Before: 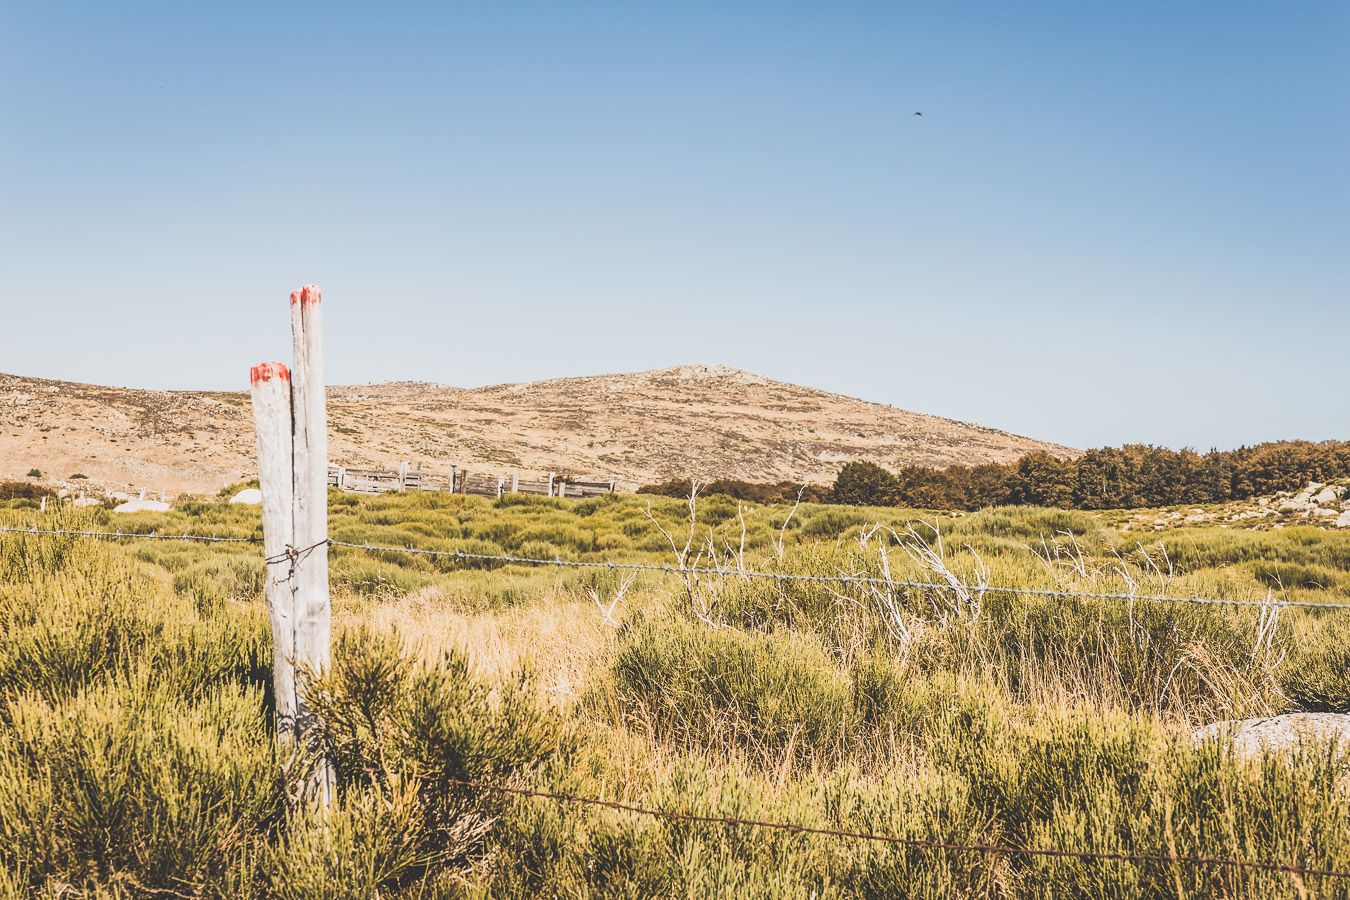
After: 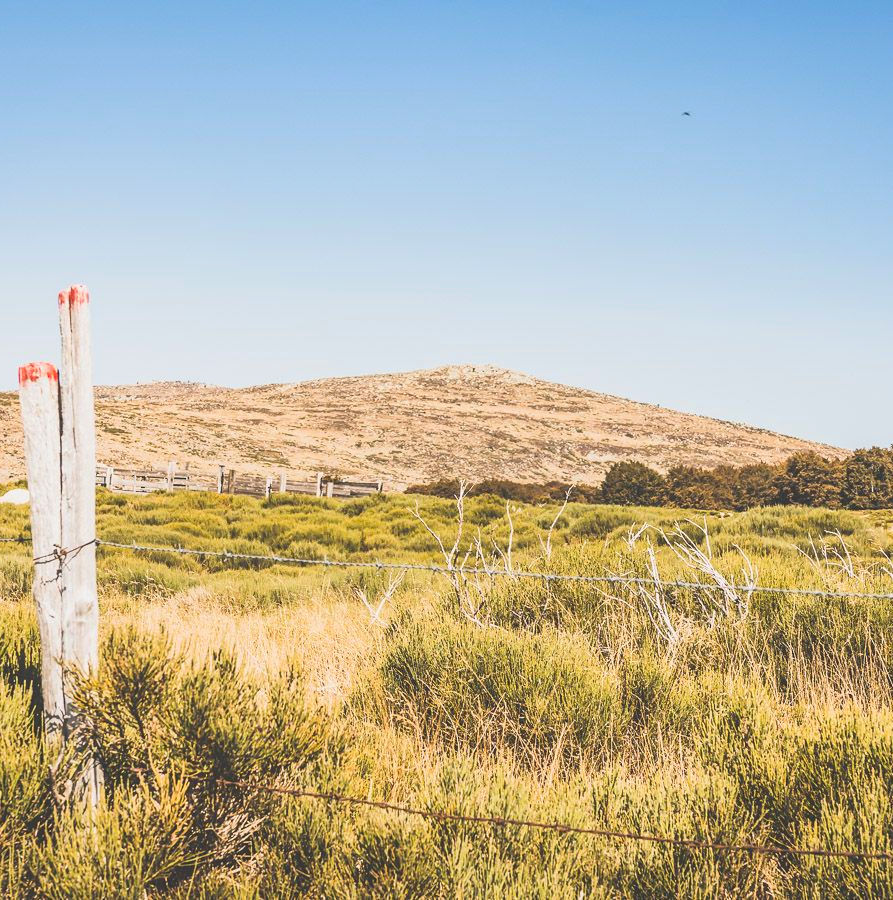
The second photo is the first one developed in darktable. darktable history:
contrast brightness saturation: contrast 0.07, brightness 0.084, saturation 0.181
crop: left 17.203%, right 16.619%
